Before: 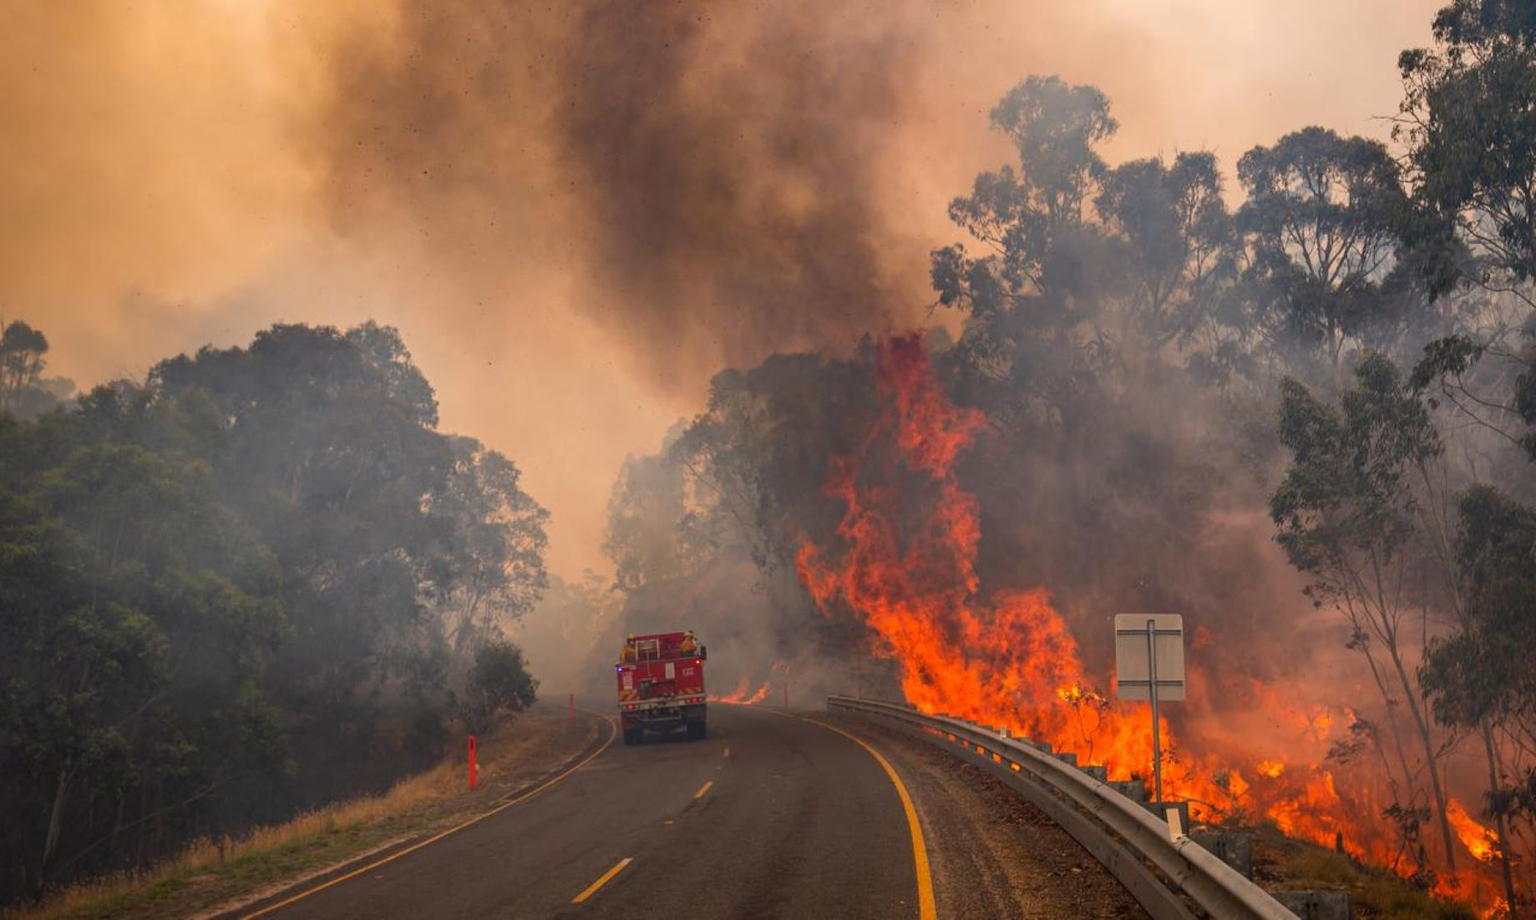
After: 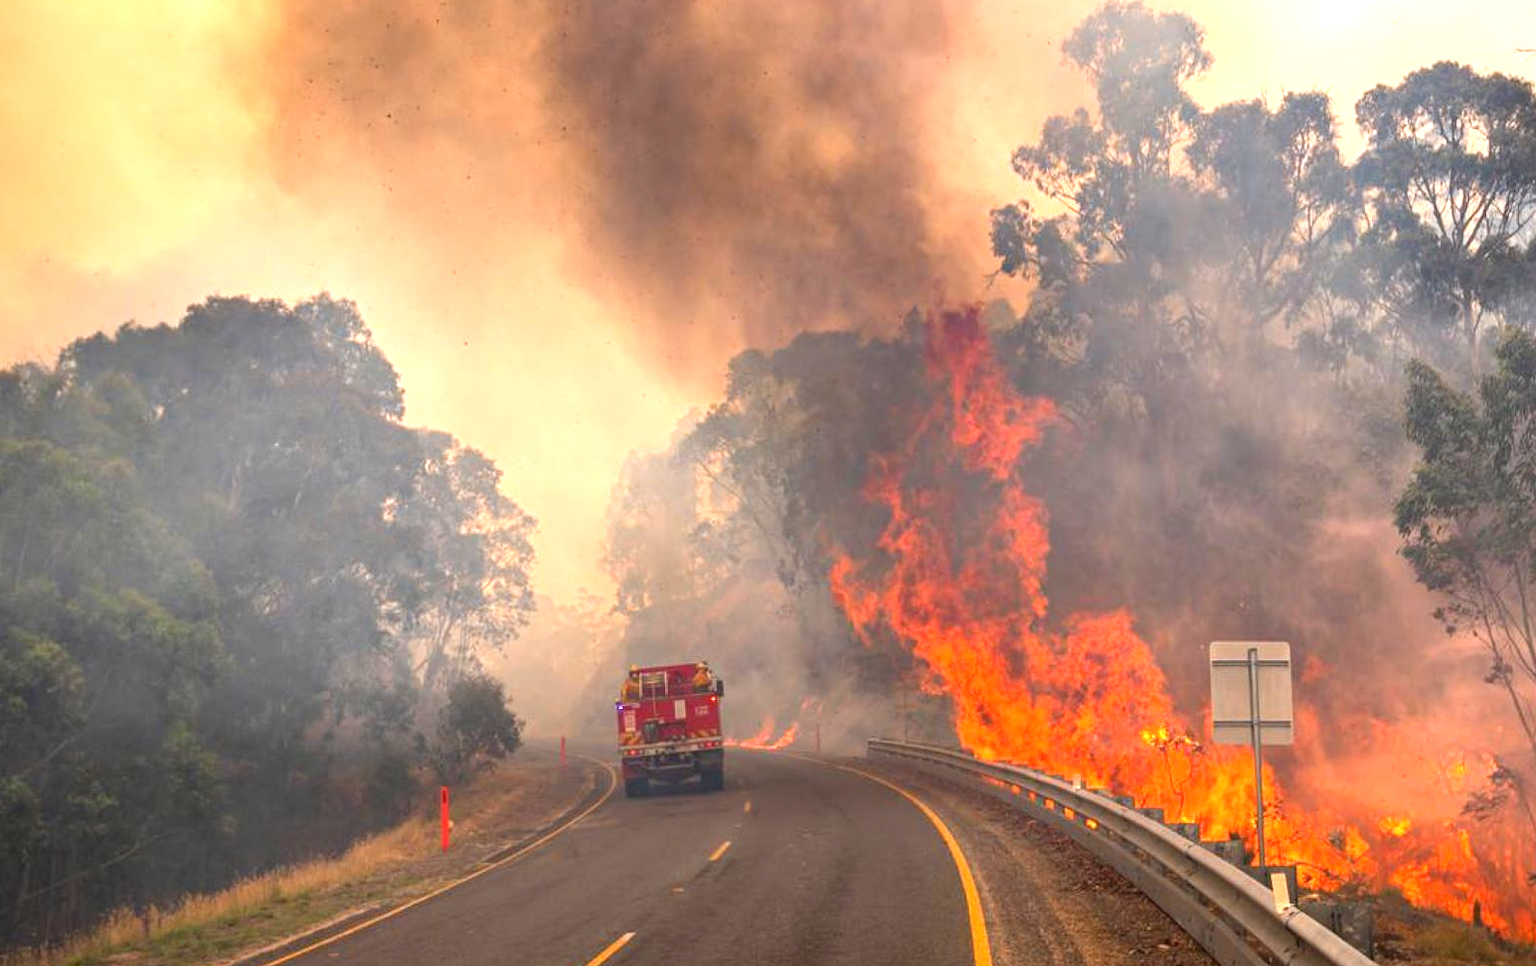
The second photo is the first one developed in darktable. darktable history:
exposure: black level correction 0, exposure 1.2 EV, compensate highlight preservation false
crop: left 6.446%, top 8.188%, right 9.538%, bottom 3.548%
